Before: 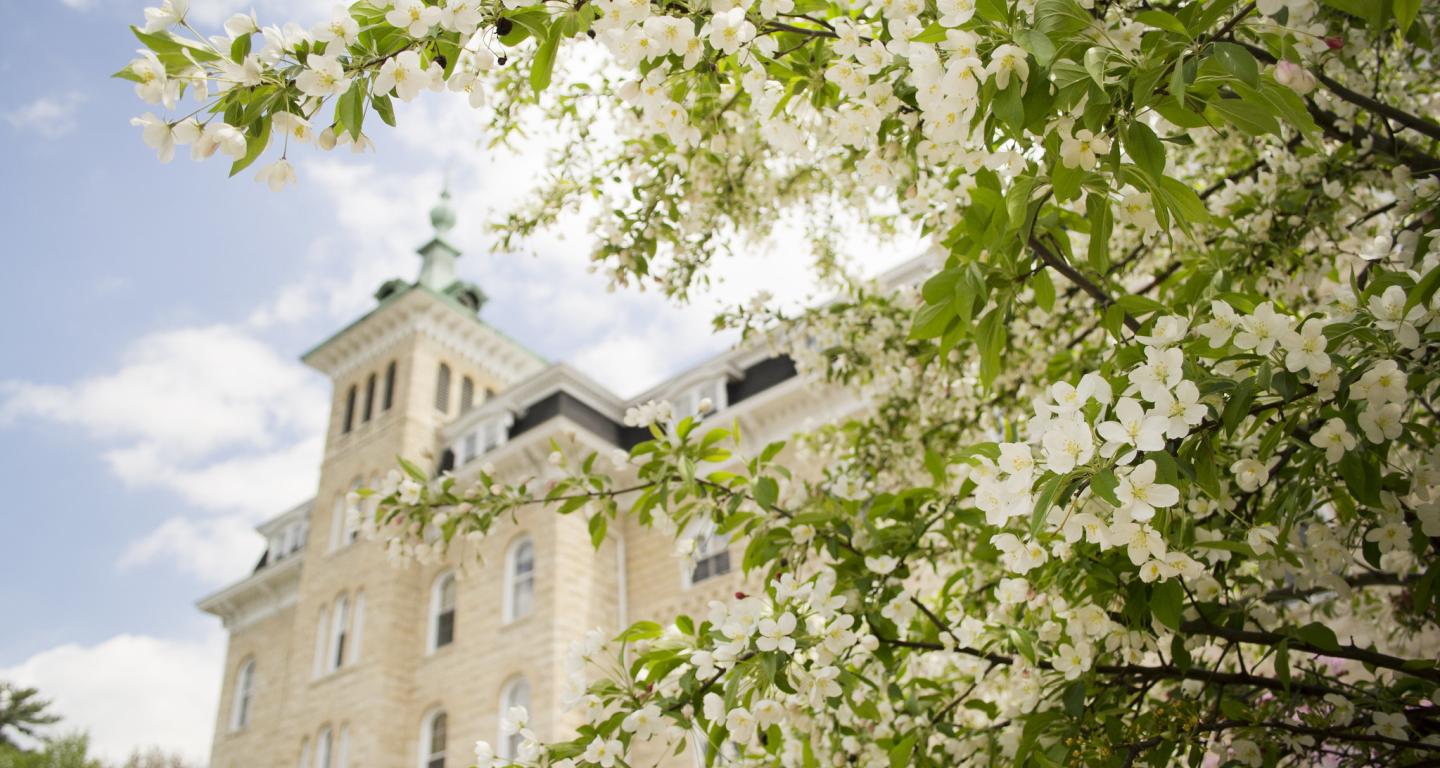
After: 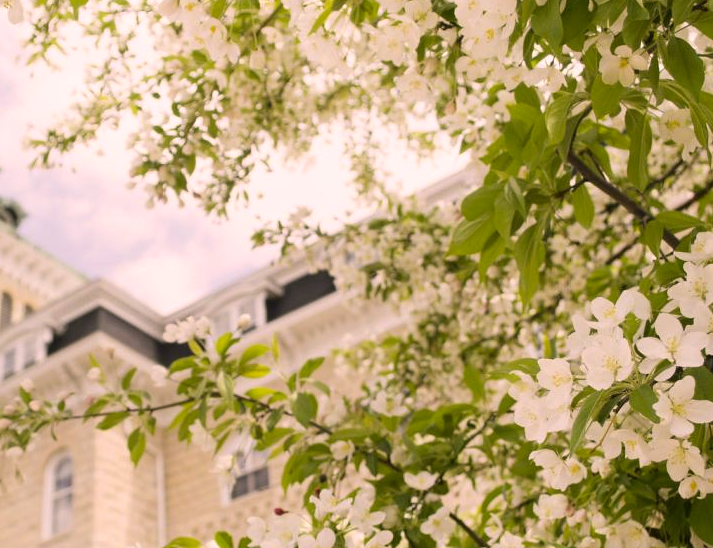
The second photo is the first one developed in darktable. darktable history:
crop: left 32.075%, top 10.976%, right 18.355%, bottom 17.596%
color correction: highlights a* 12.23, highlights b* 5.41
